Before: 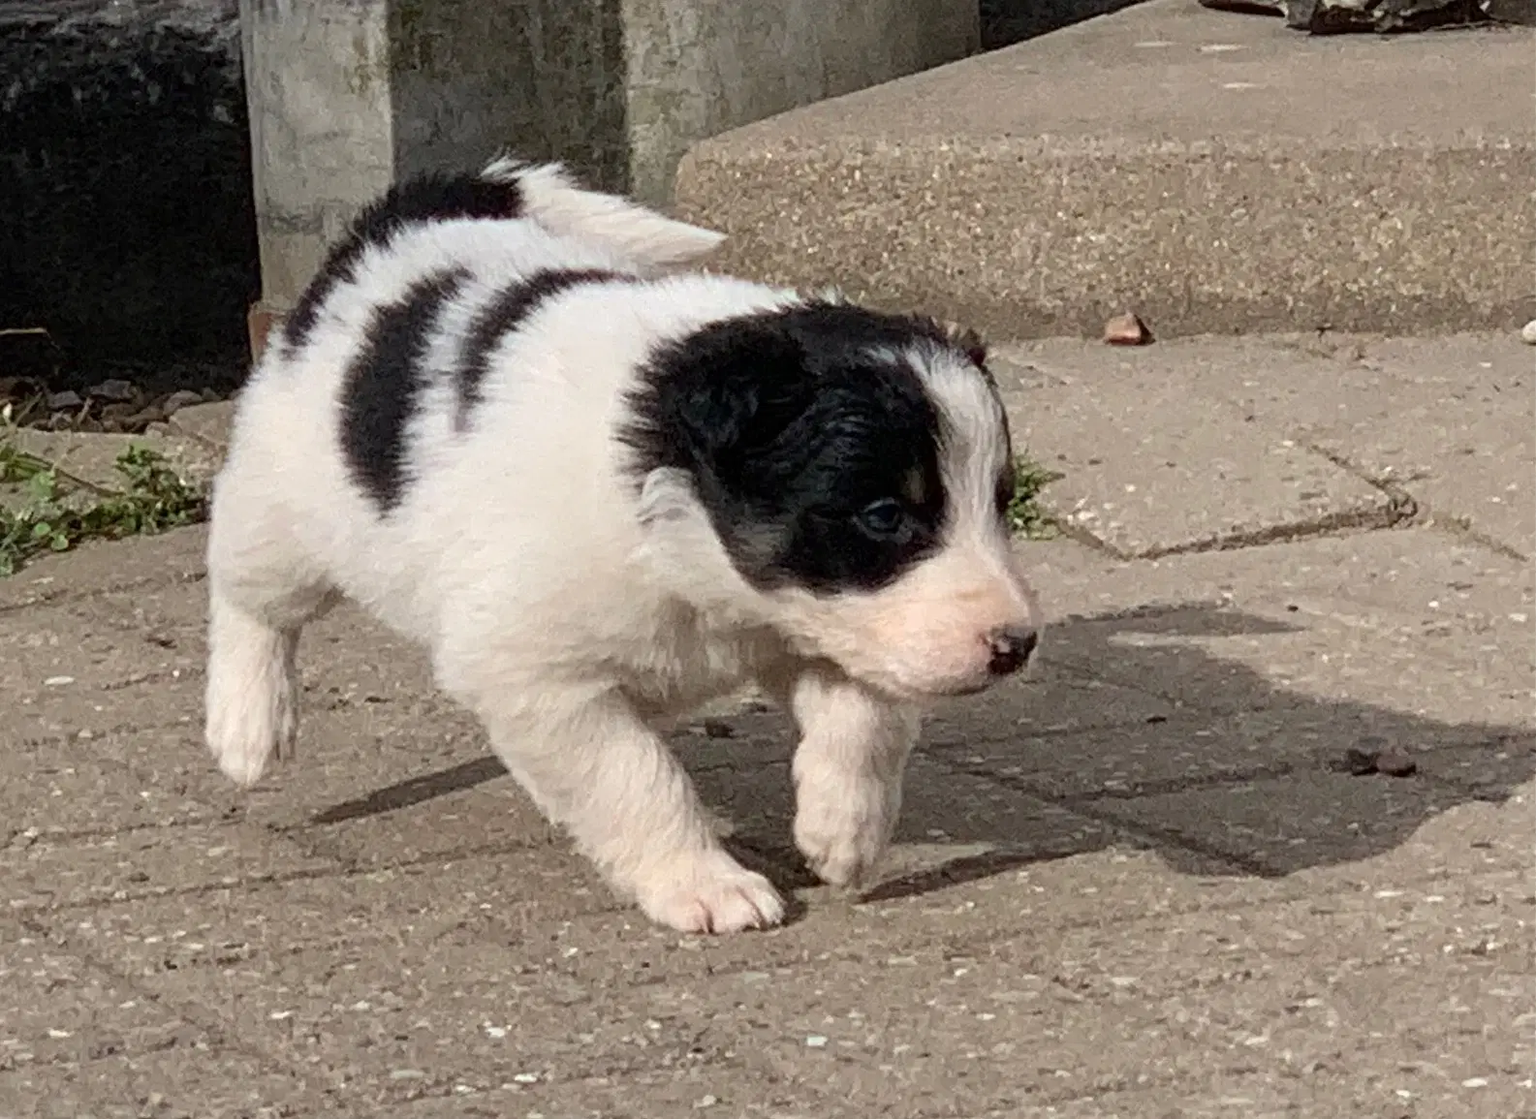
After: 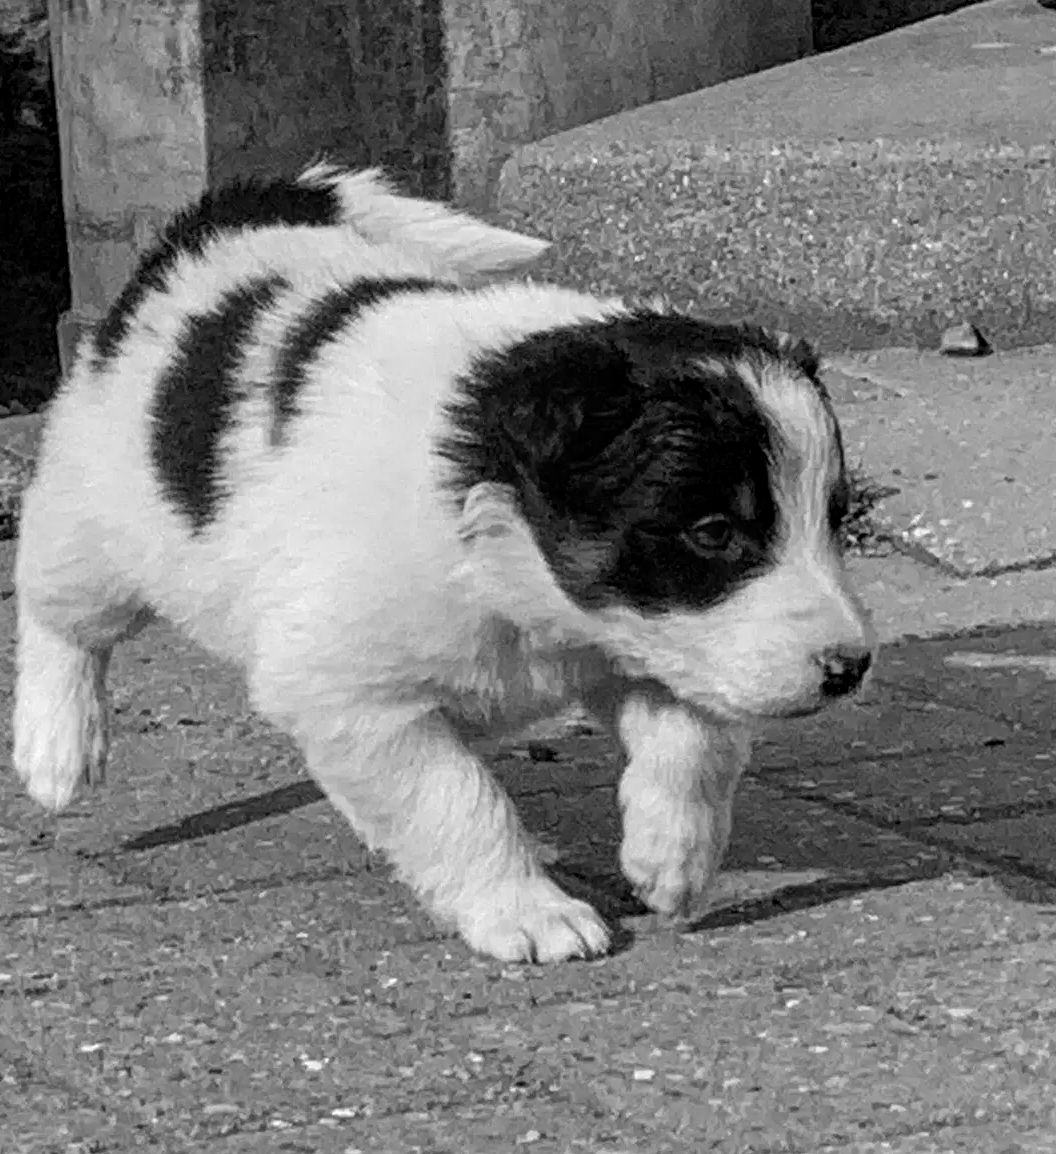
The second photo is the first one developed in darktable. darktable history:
local contrast: detail 130%
crop and rotate: left 12.648%, right 20.685%
color calibration: output gray [0.28, 0.41, 0.31, 0], gray › normalize channels true, illuminant same as pipeline (D50), adaptation XYZ, x 0.346, y 0.359, gamut compression 0
